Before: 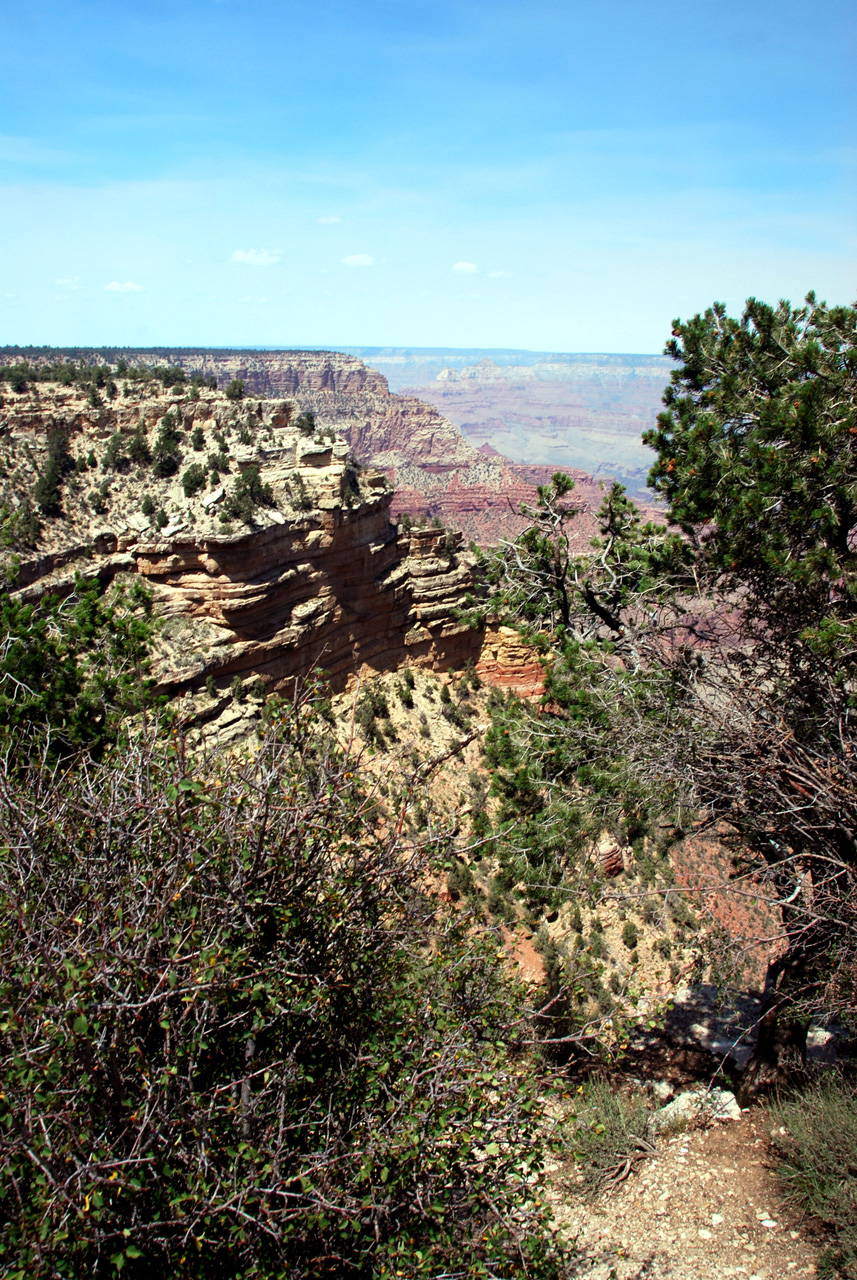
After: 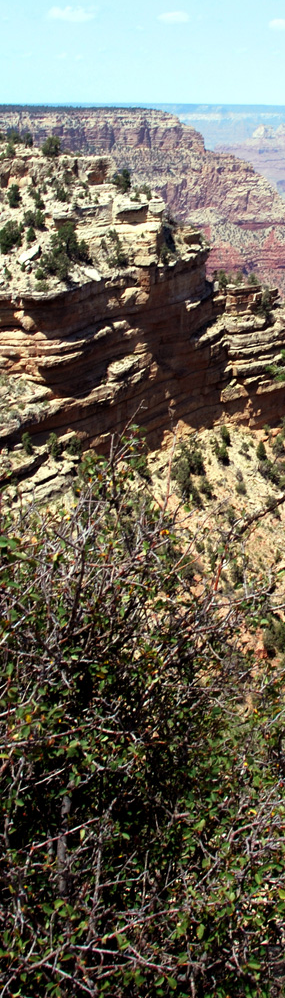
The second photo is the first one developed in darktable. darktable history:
crop and rotate: left 21.587%, top 19.029%, right 45.065%, bottom 2.993%
